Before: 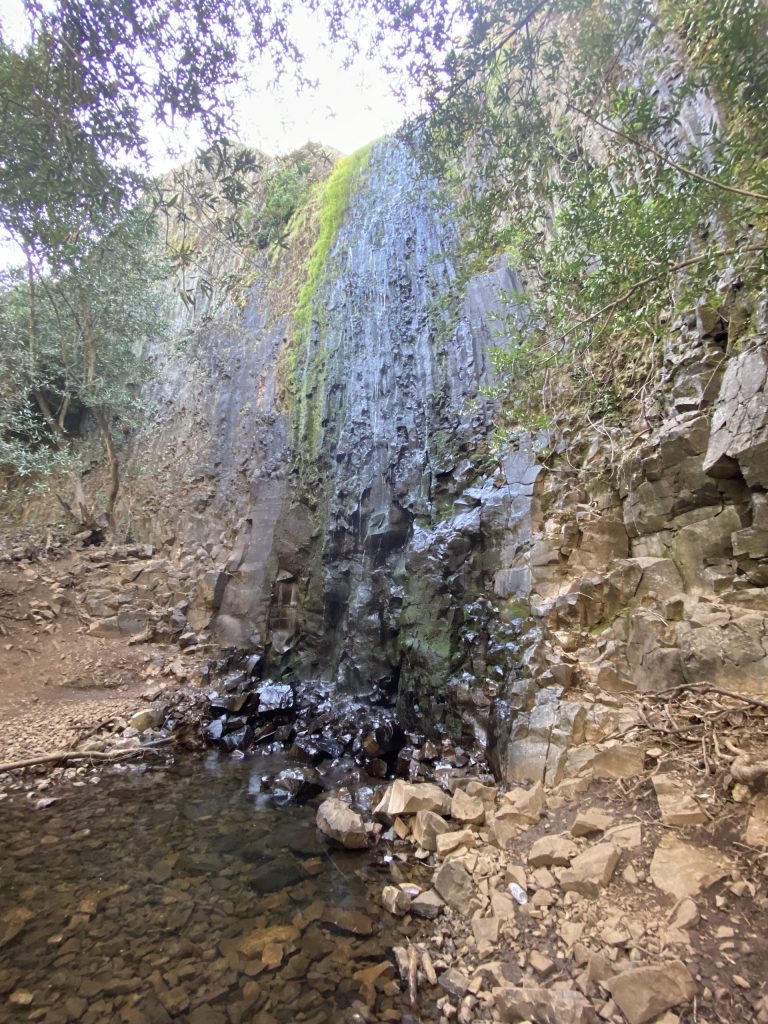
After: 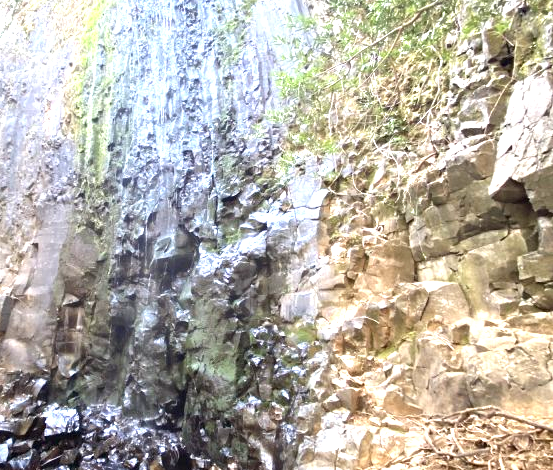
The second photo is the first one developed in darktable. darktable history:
crop and rotate: left 27.938%, top 27.046%, bottom 27.046%
exposure: black level correction 0, exposure 1.388 EV, compensate exposure bias true, compensate highlight preservation false
